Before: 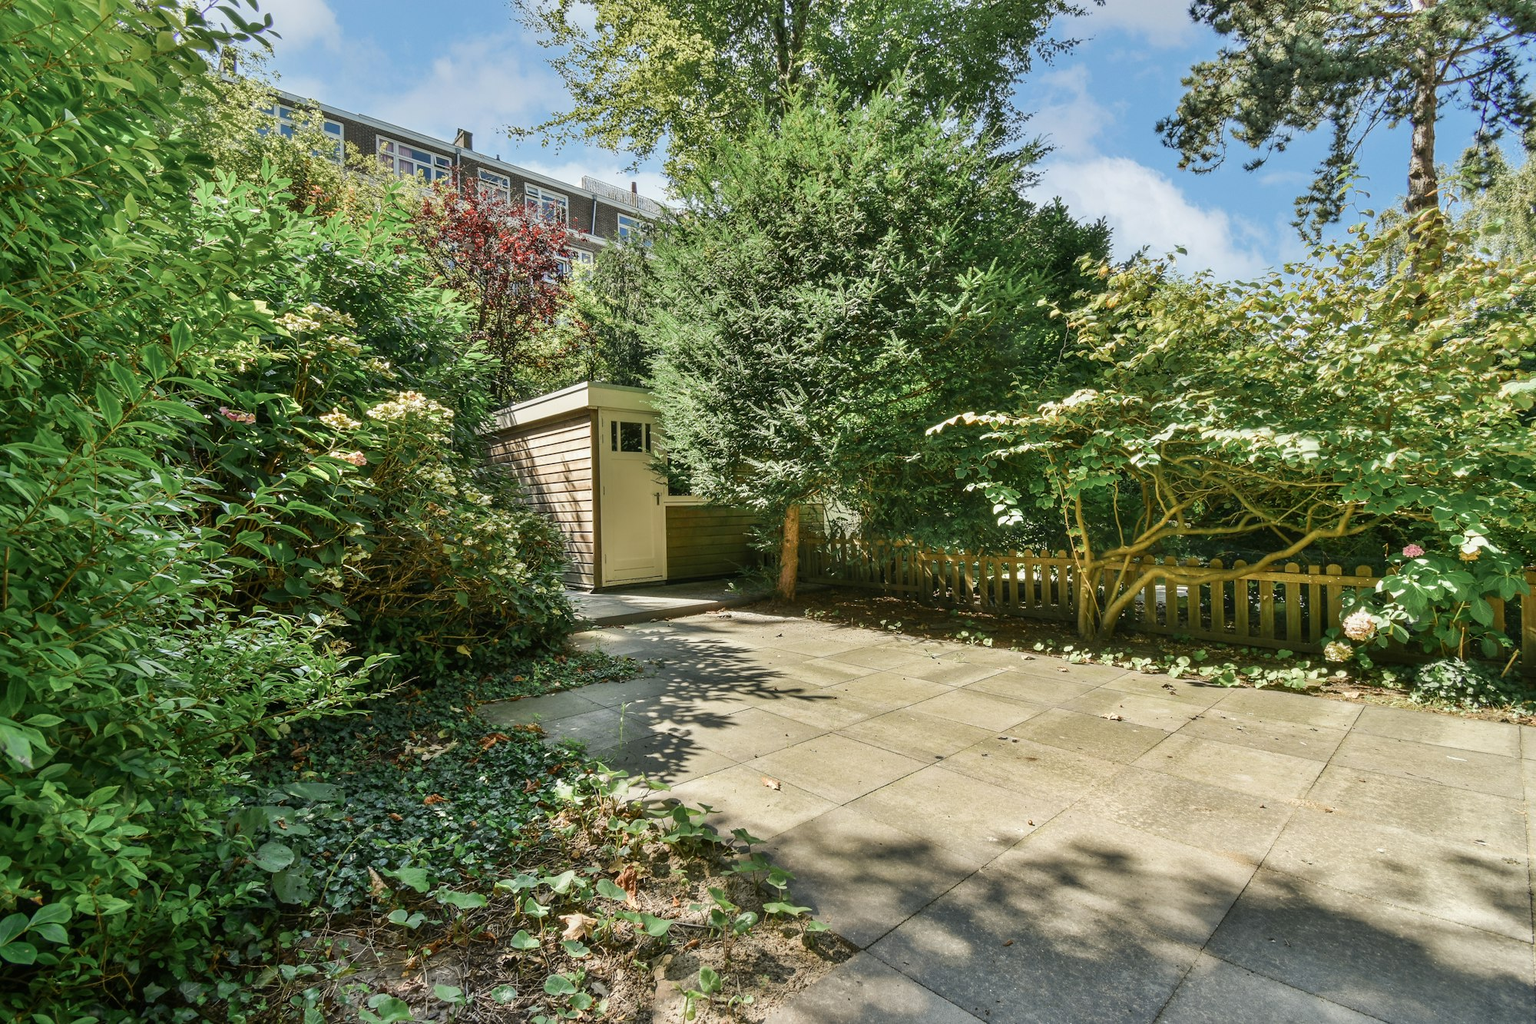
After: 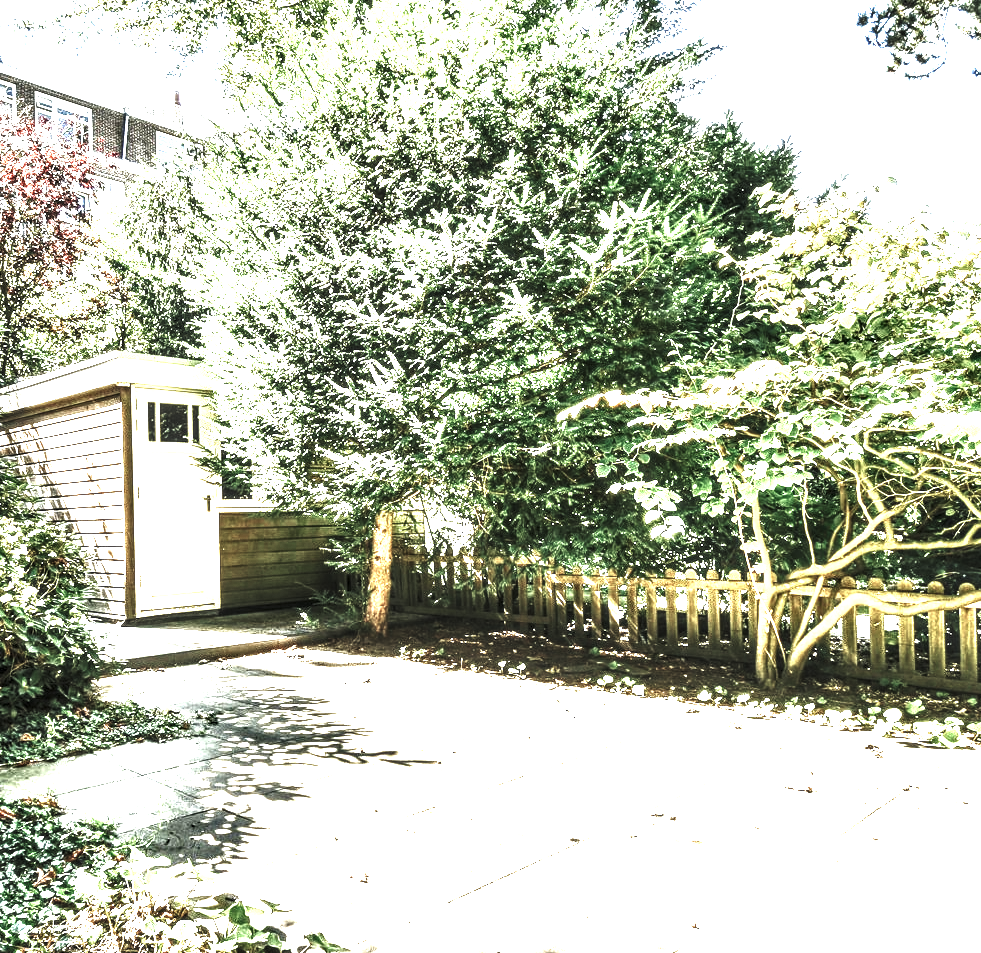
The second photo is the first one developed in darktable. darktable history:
local contrast: highlights 64%, shadows 54%, detail 168%, midtone range 0.521
base curve: curves: ch0 [(0, 0) (0.036, 0.025) (0.121, 0.166) (0.206, 0.329) (0.605, 0.79) (1, 1)], preserve colors none
levels: levels [0, 0.374, 0.749]
contrast brightness saturation: contrast 0.558, brightness 0.572, saturation -0.333
crop: left 32.428%, top 10.959%, right 18.502%, bottom 17.521%
